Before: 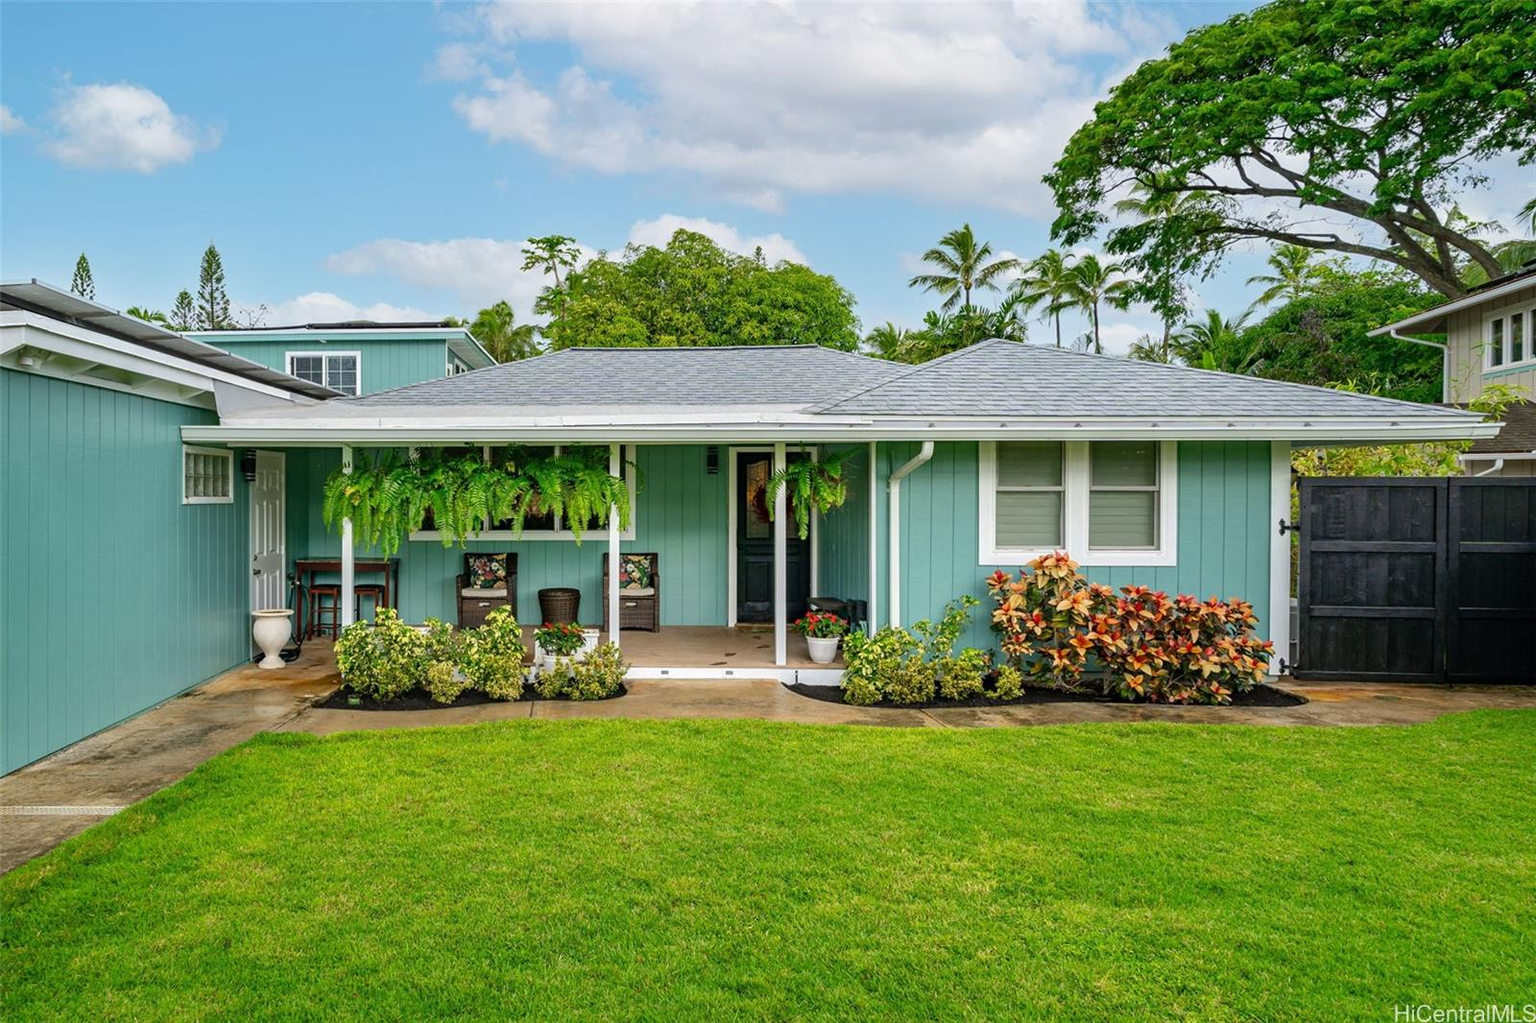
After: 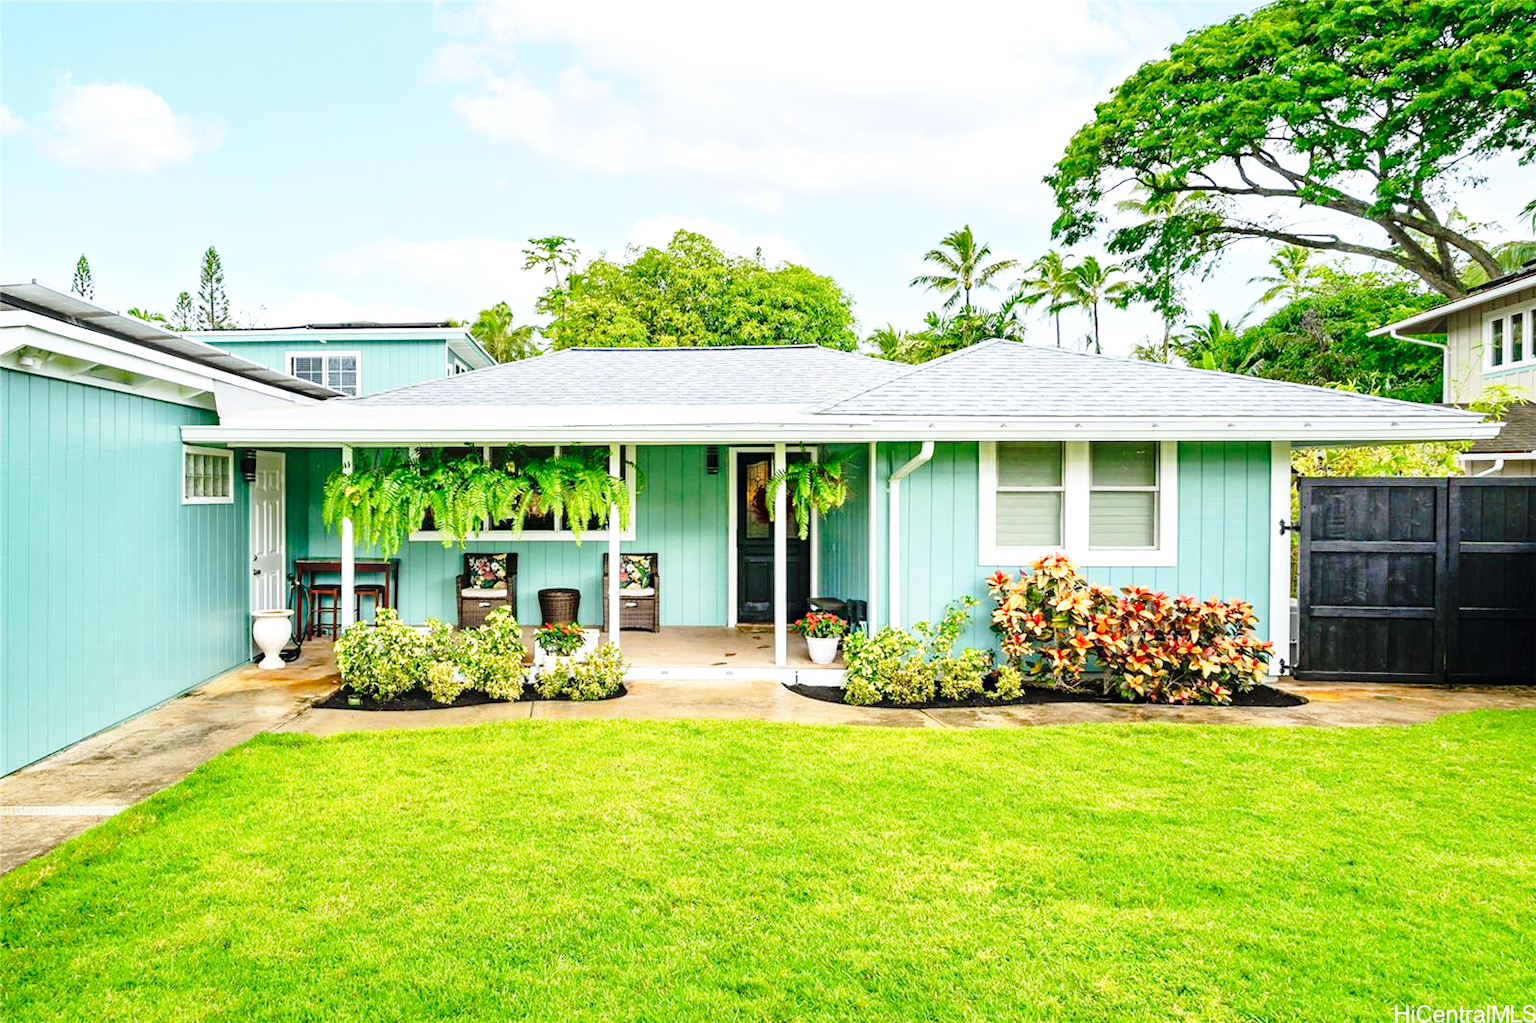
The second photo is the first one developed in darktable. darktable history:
base curve: curves: ch0 [(0, 0) (0.028, 0.03) (0.121, 0.232) (0.46, 0.748) (0.859, 0.968) (1, 1)], preserve colors none
exposure: exposure 0.639 EV, compensate highlight preservation false
